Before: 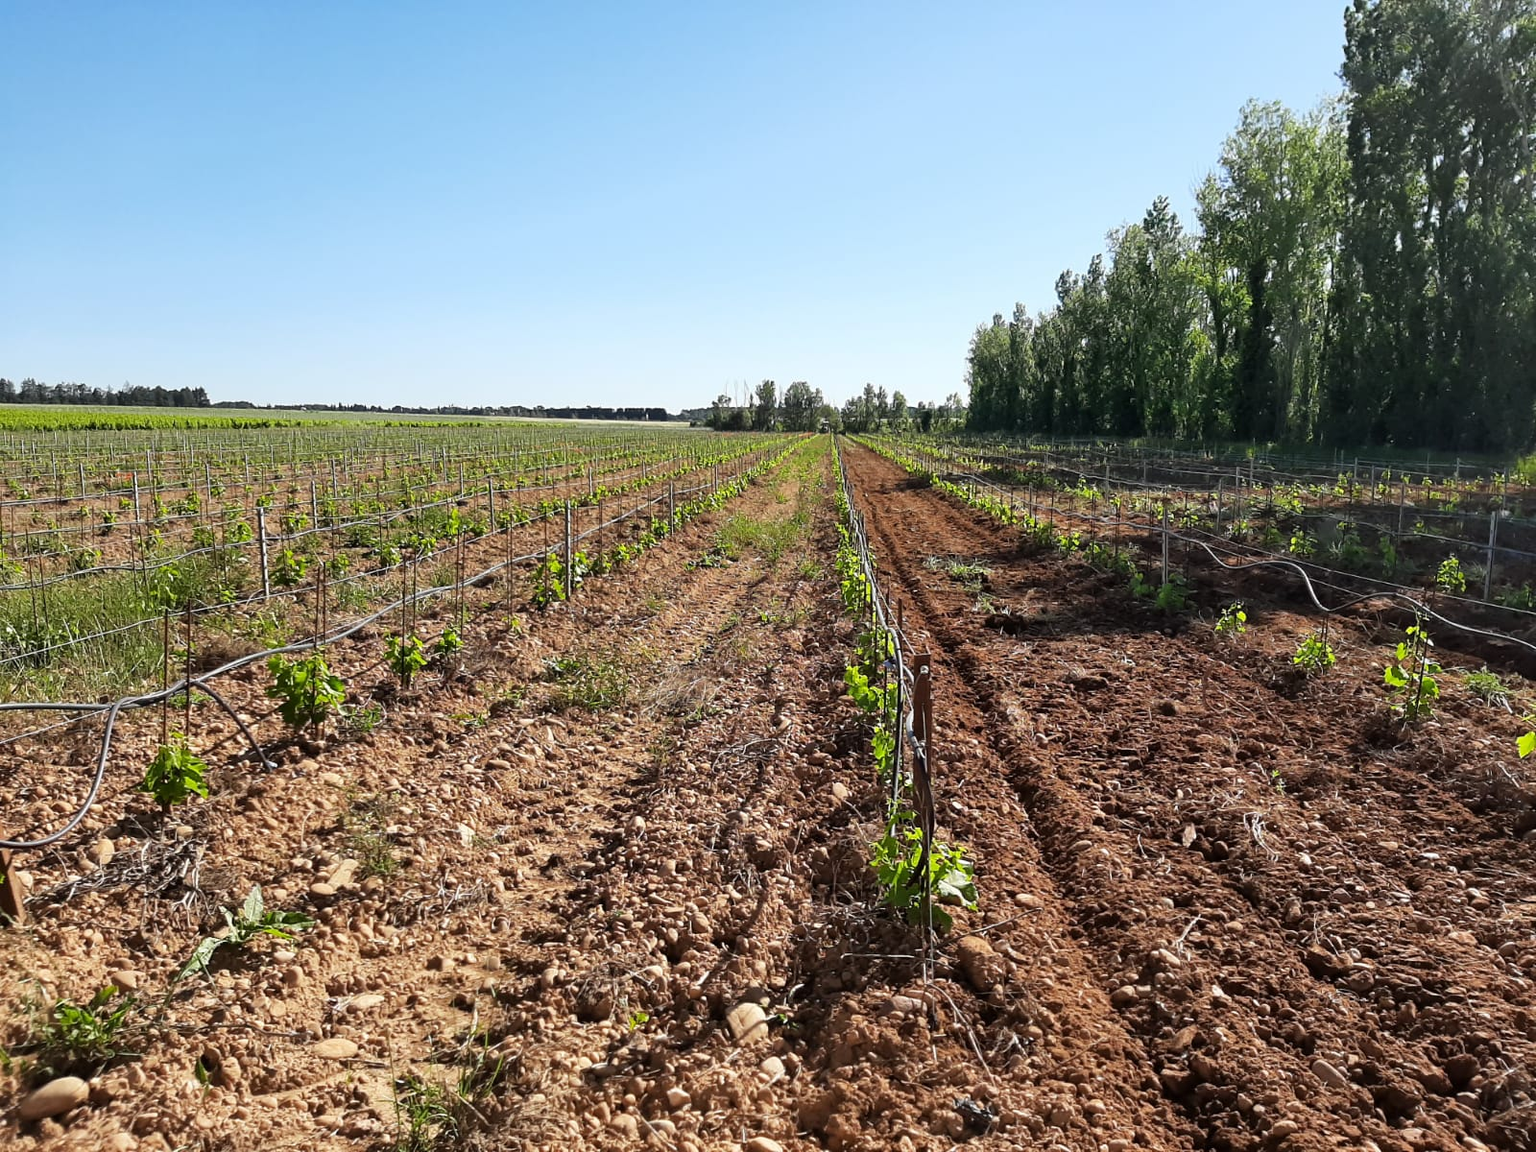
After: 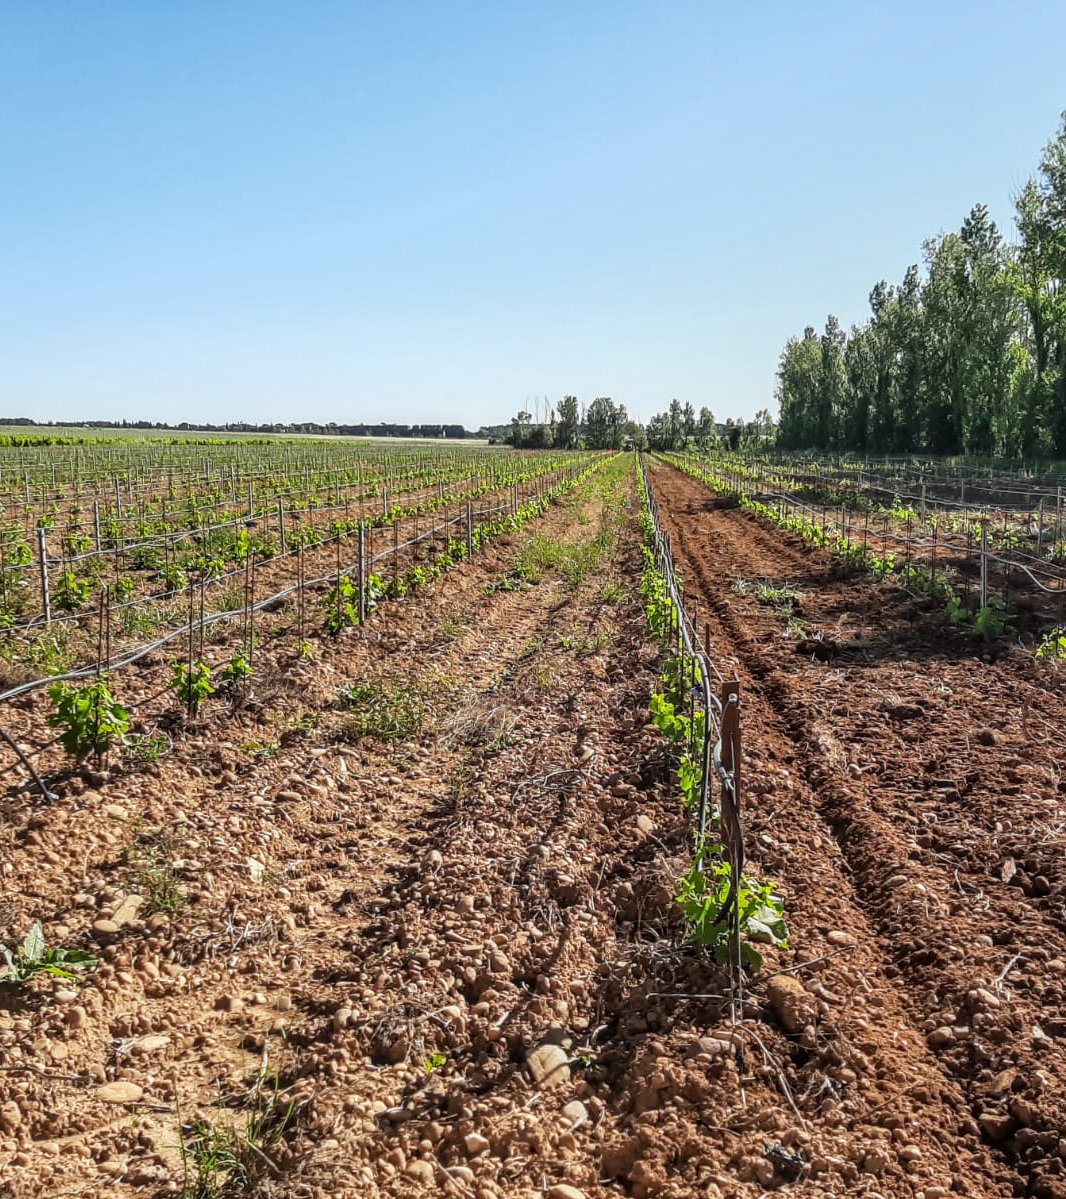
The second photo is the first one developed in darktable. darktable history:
crop and rotate: left 14.436%, right 18.898%
local contrast: highlights 0%, shadows 0%, detail 133%
